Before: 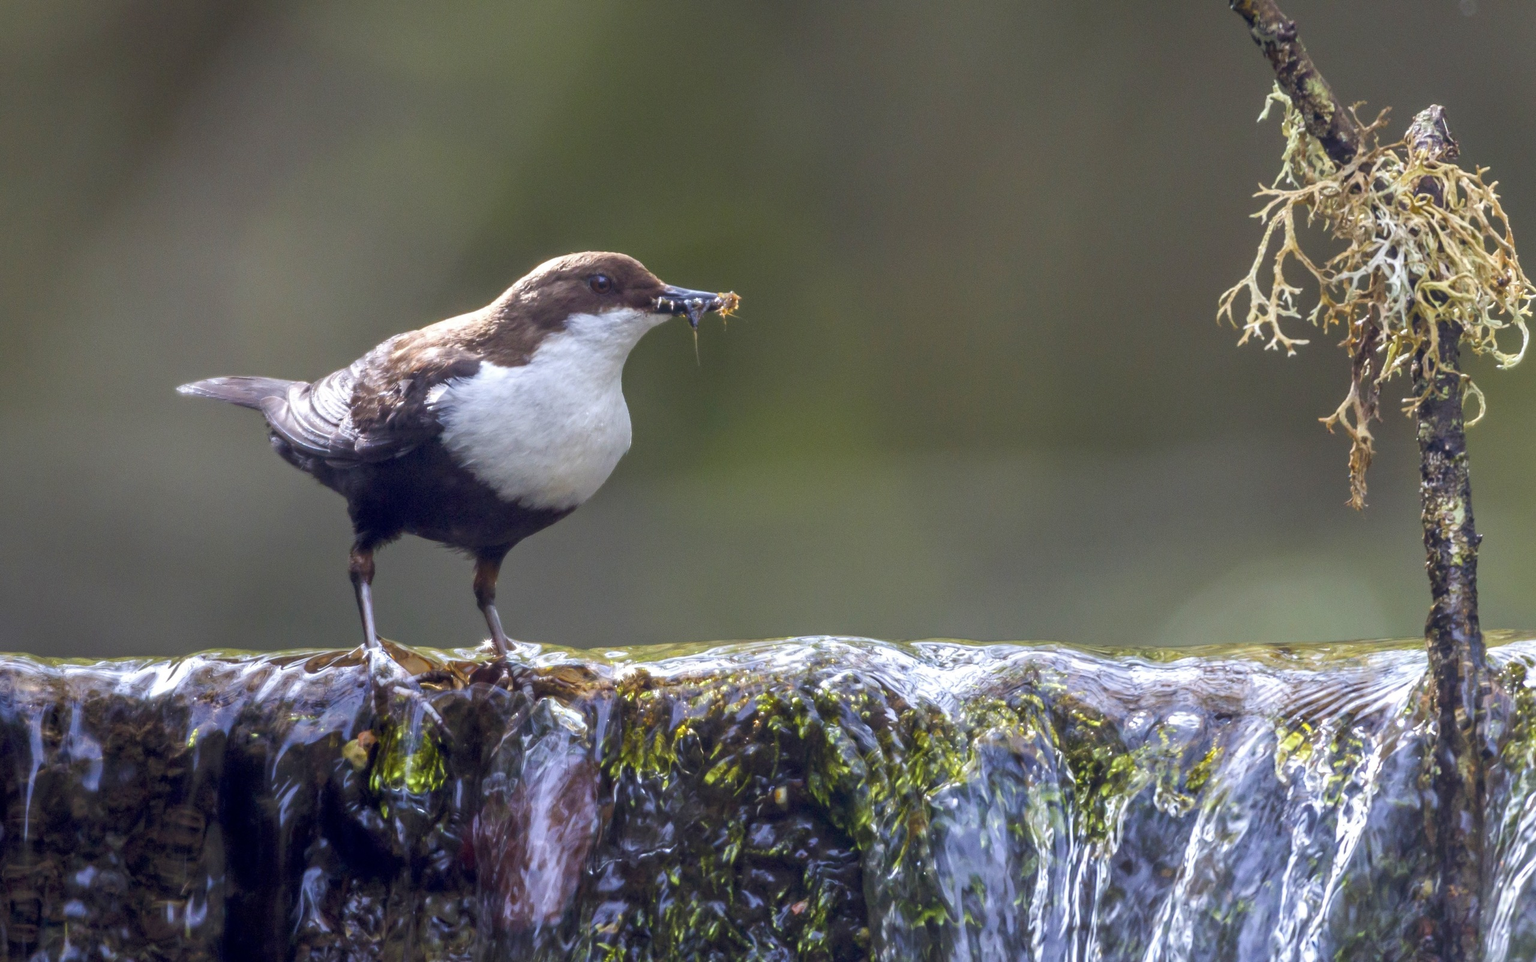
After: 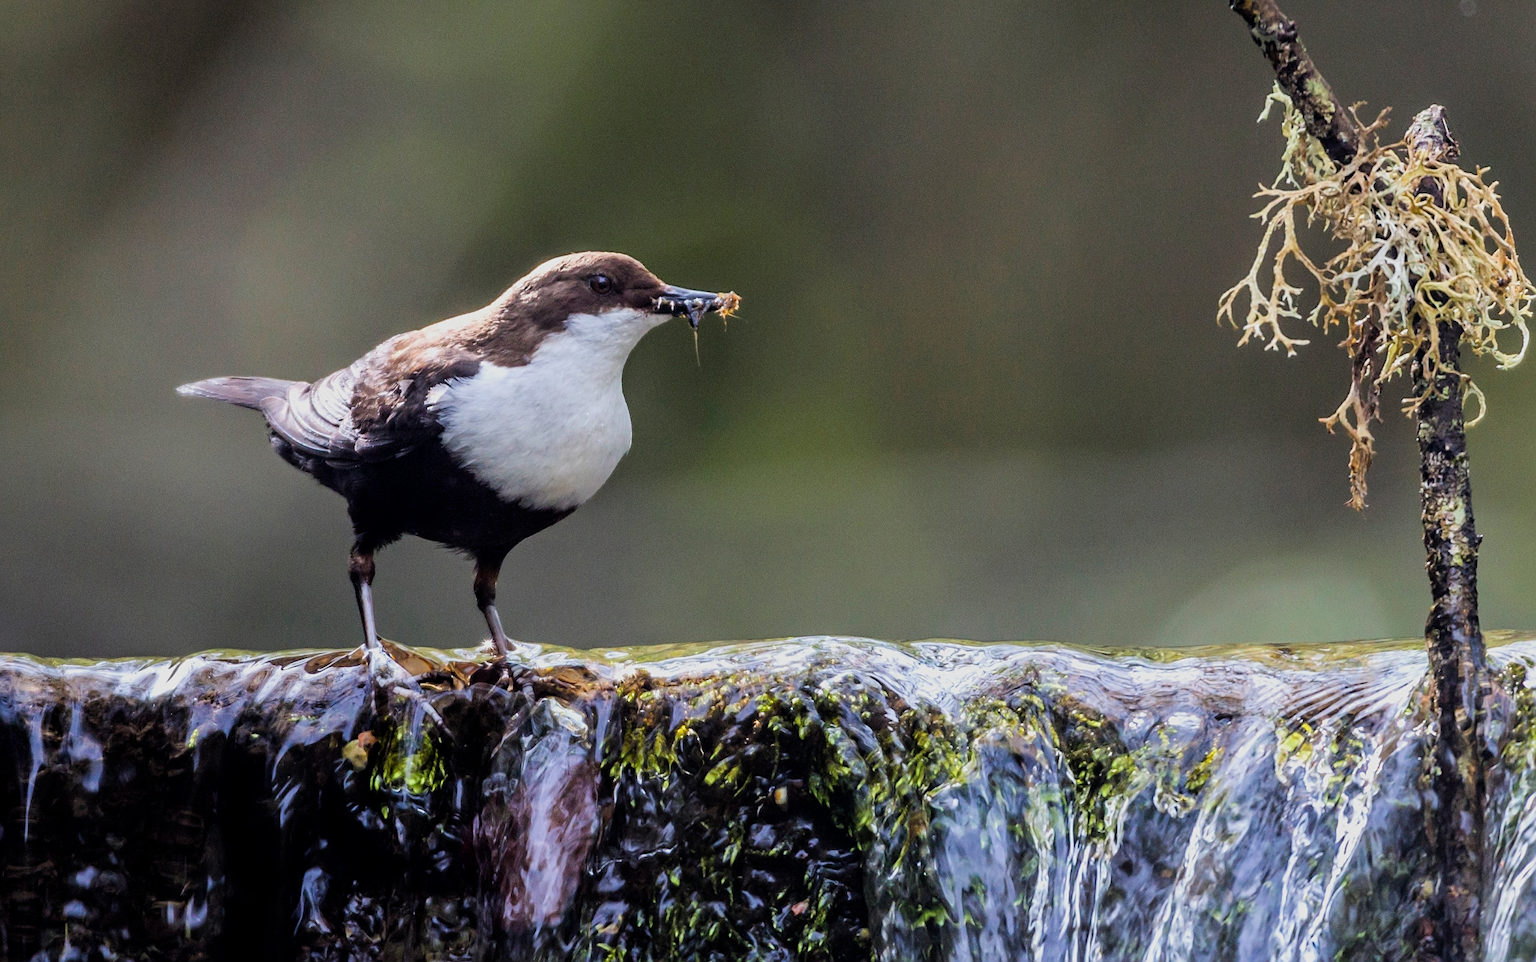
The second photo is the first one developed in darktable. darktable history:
sharpen: on, module defaults
filmic rgb: black relative exposure -5.1 EV, white relative exposure 3.99 EV, hardness 2.9, contrast 1.299
